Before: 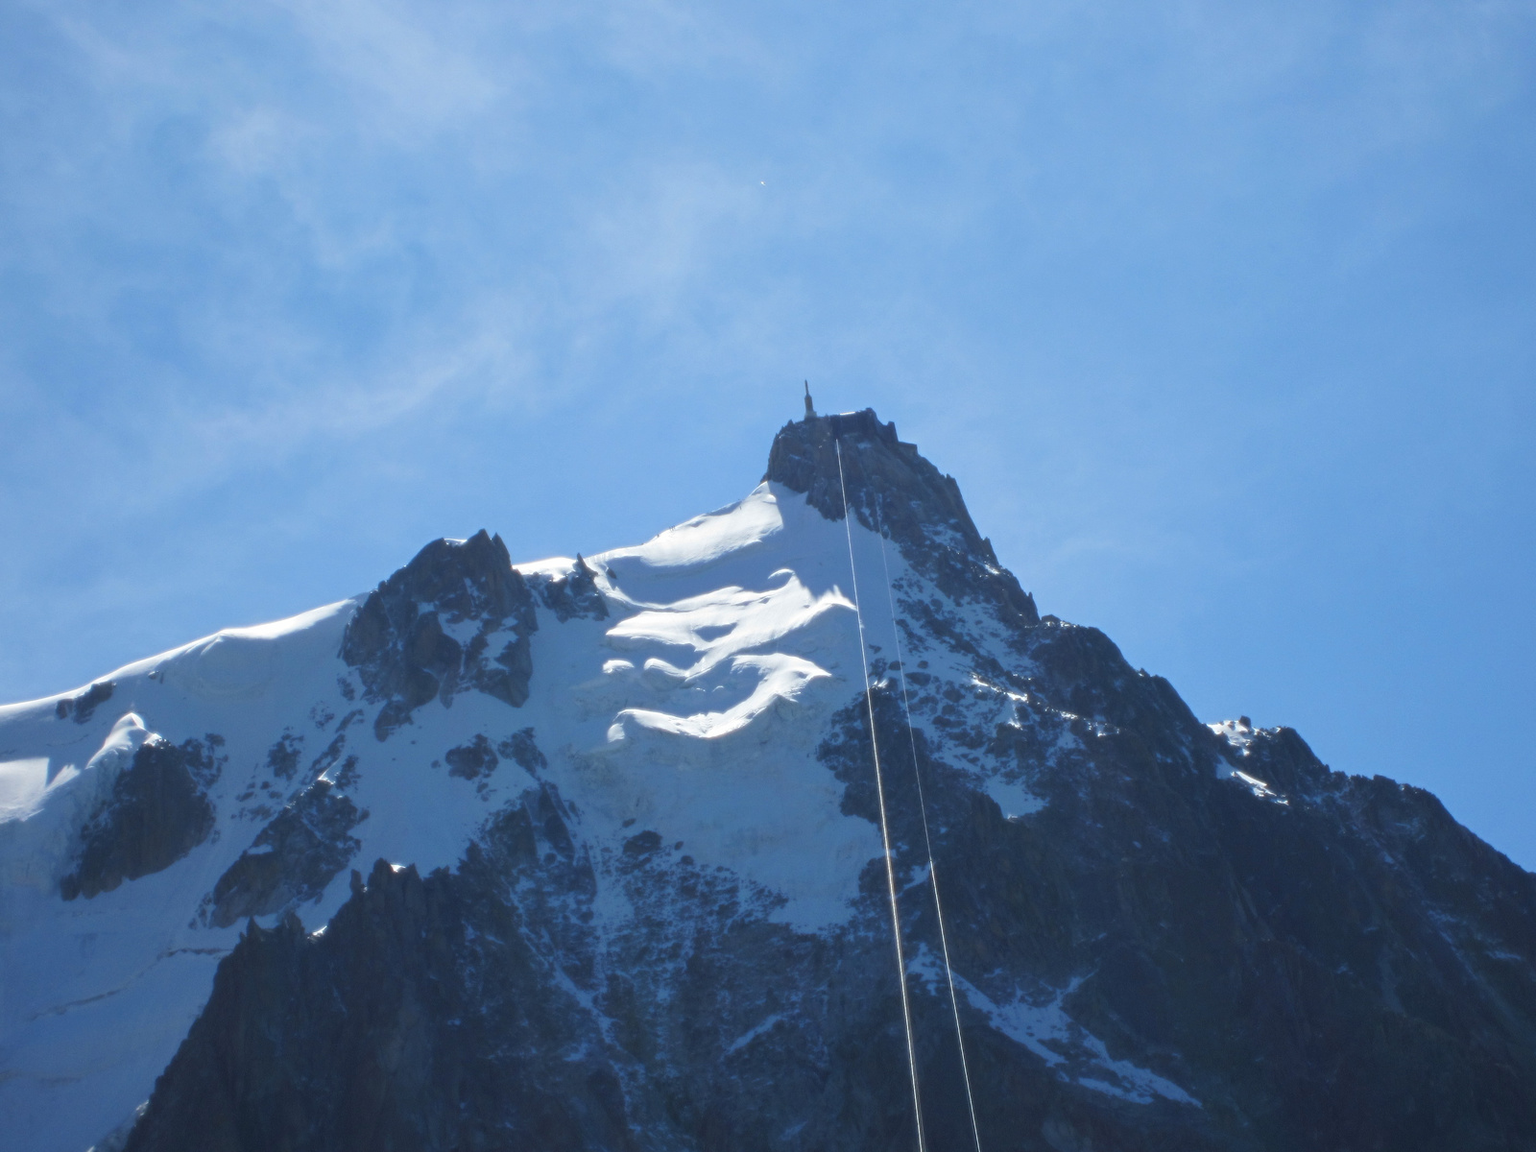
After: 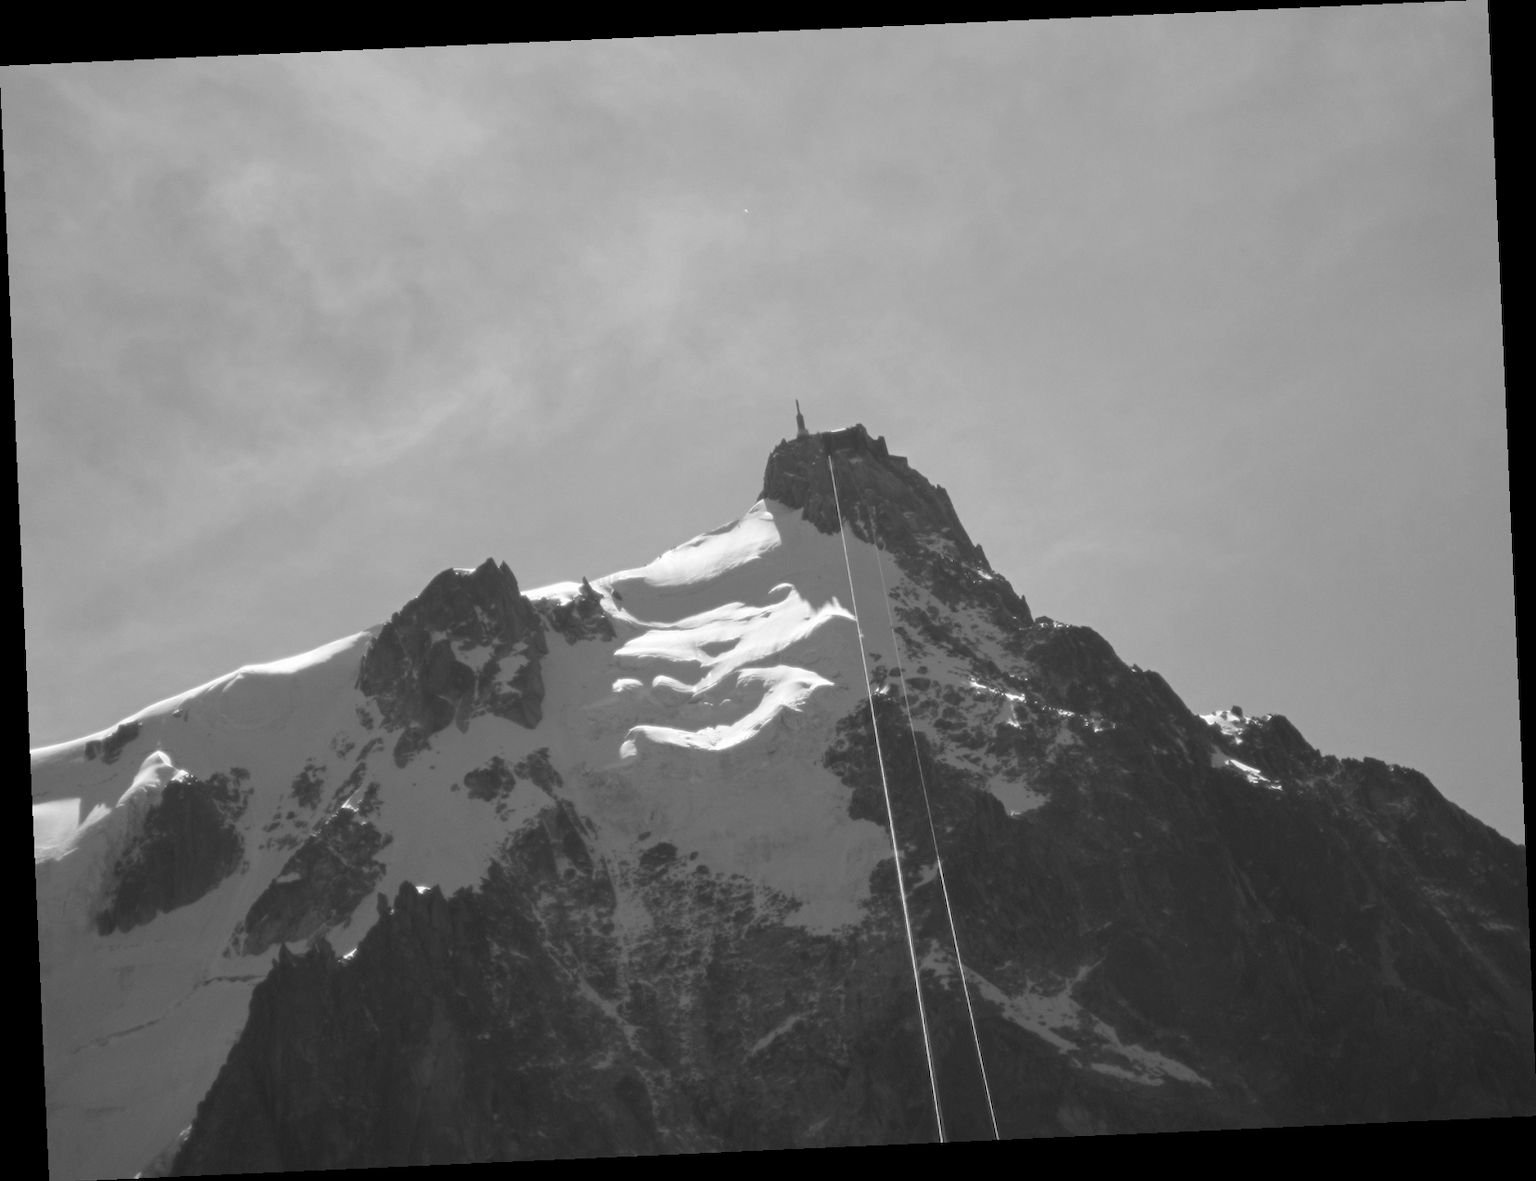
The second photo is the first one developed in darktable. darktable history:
rotate and perspective: rotation -2.56°, automatic cropping off
monochrome: on, module defaults
